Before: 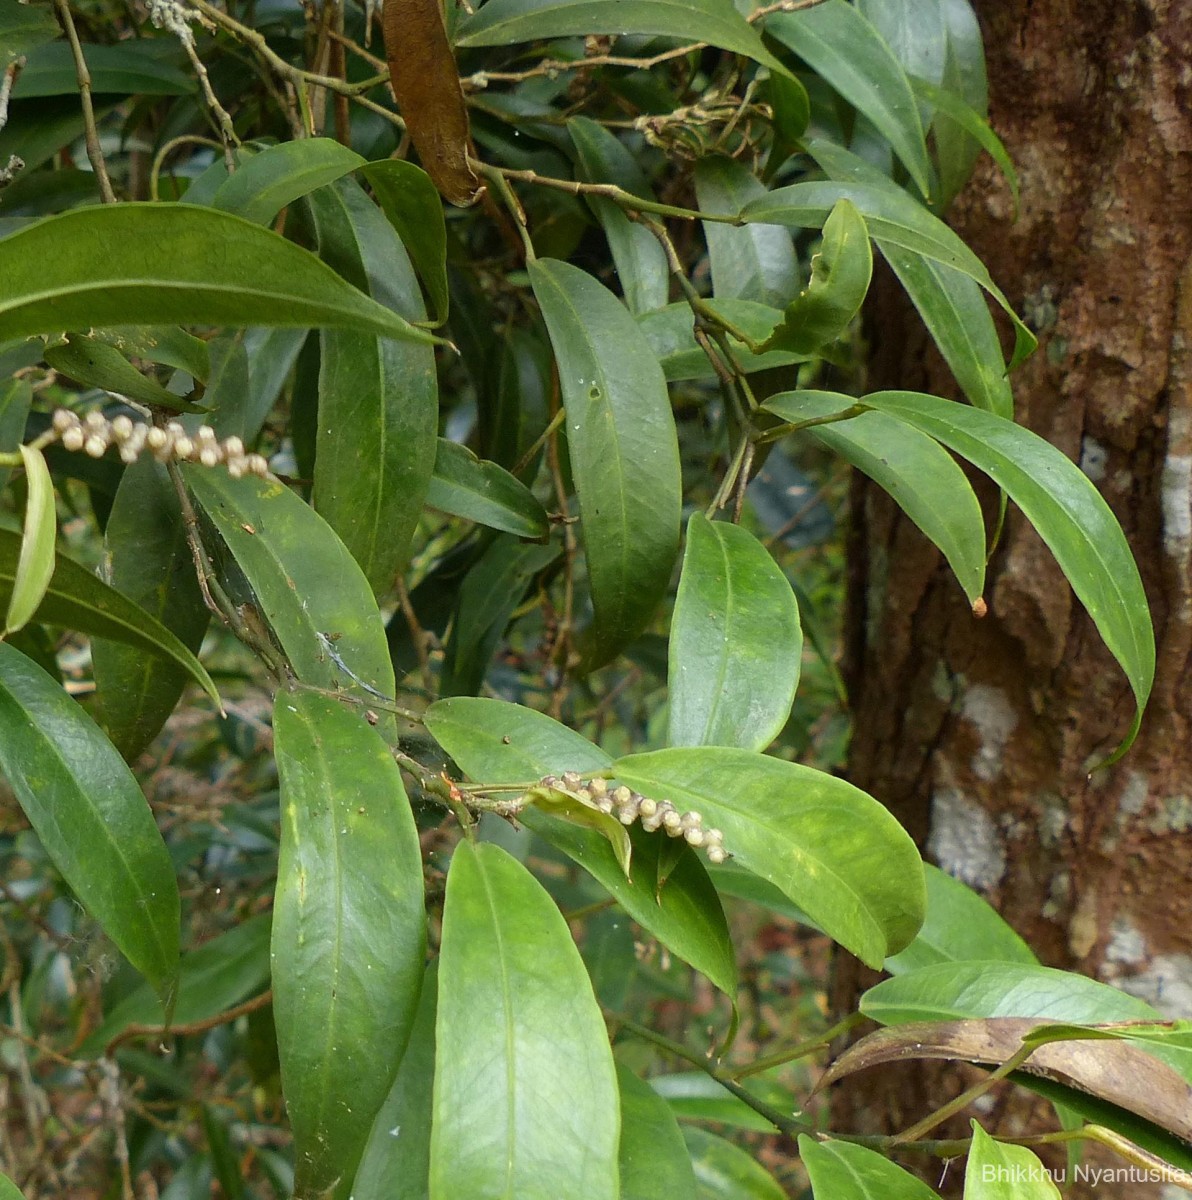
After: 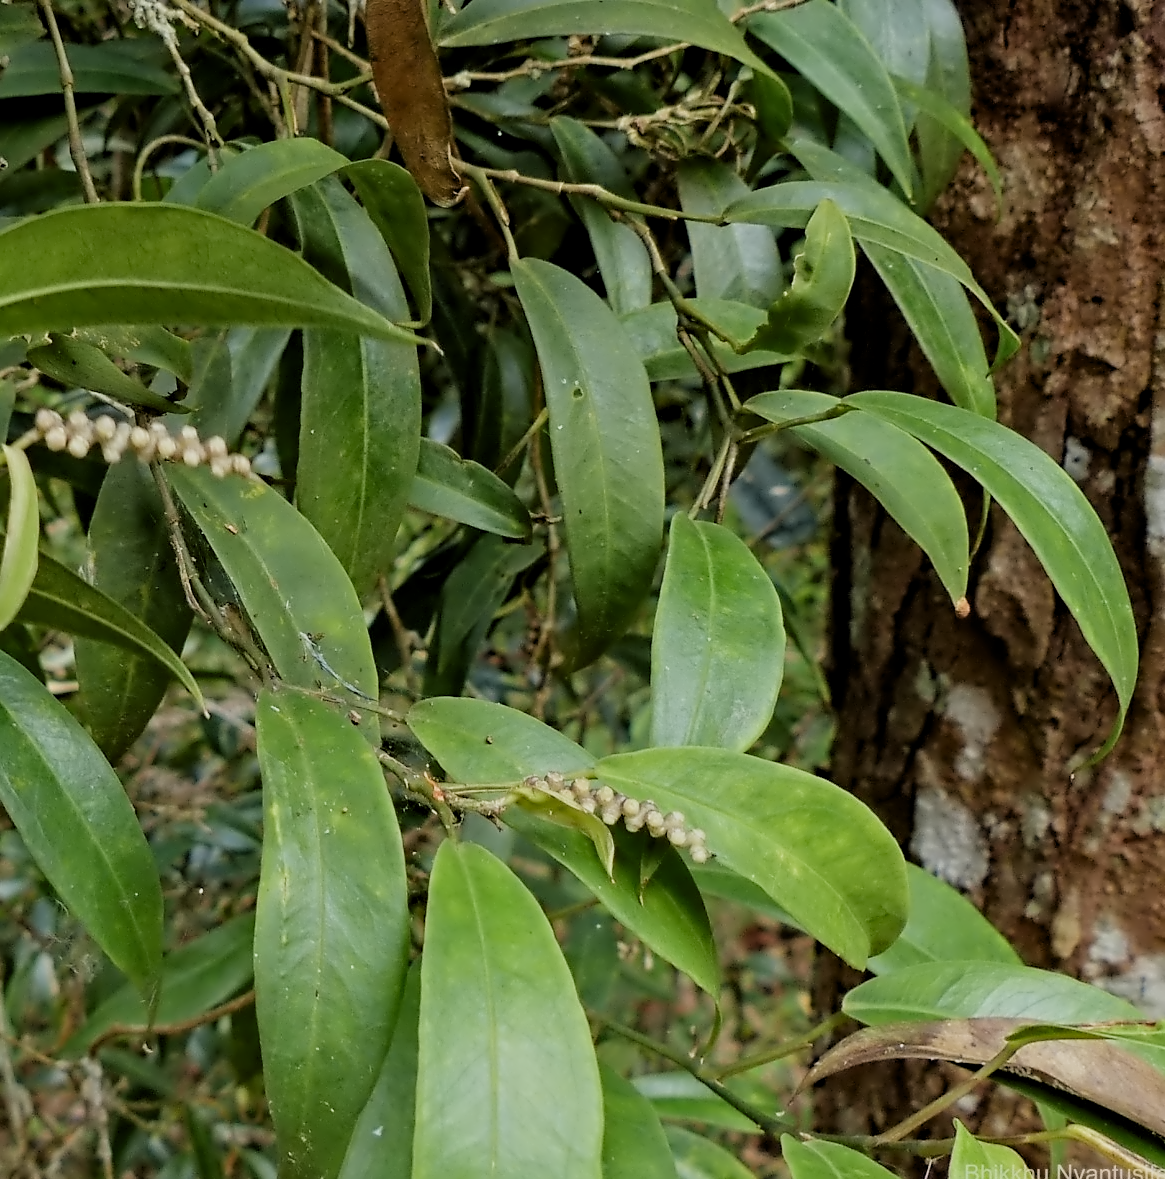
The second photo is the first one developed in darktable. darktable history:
crop and rotate: left 1.5%, right 0.691%, bottom 1.695%
contrast equalizer: y [[0.5, 0.542, 0.583, 0.625, 0.667, 0.708], [0.5 ×6], [0.5 ×6], [0, 0.033, 0.067, 0.1, 0.133, 0.167], [0, 0.05, 0.1, 0.15, 0.2, 0.25]]
filmic rgb: black relative exposure -8.78 EV, white relative exposure 4.98 EV, target black luminance 0%, hardness 3.77, latitude 65.34%, contrast 0.832, shadows ↔ highlights balance 19.85%, add noise in highlights 0.002, preserve chrominance luminance Y, color science v3 (2019), use custom middle-gray values true, contrast in highlights soft
